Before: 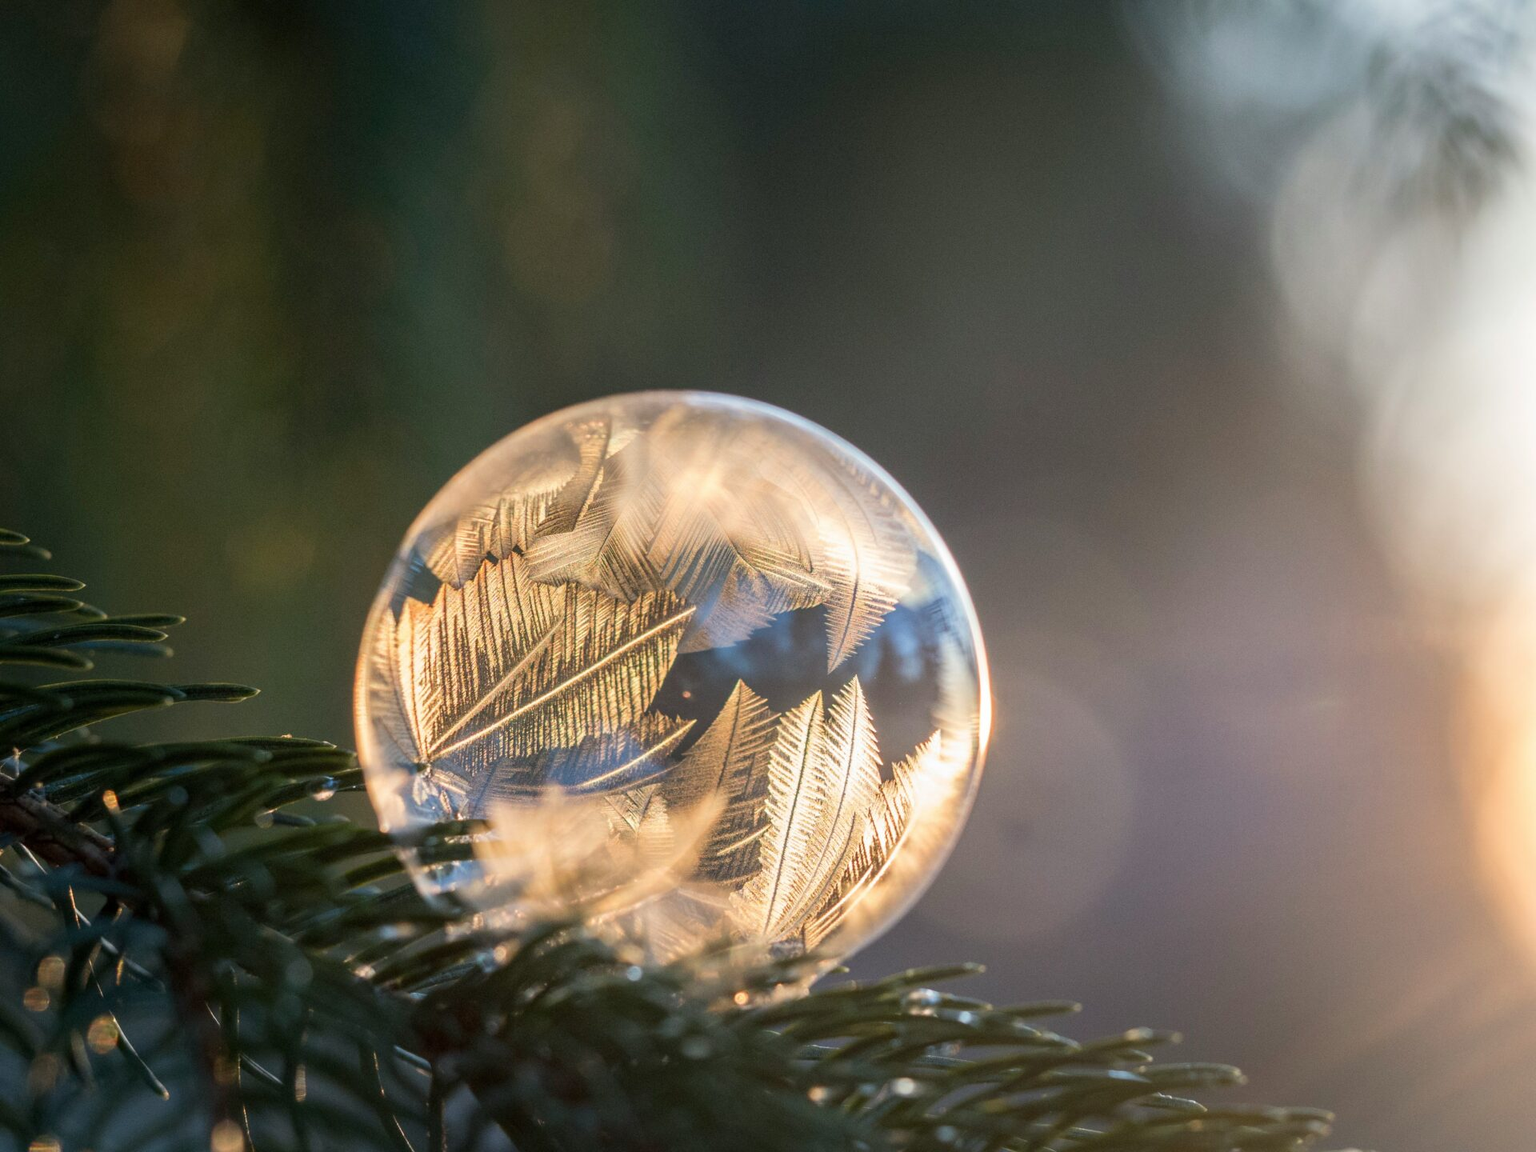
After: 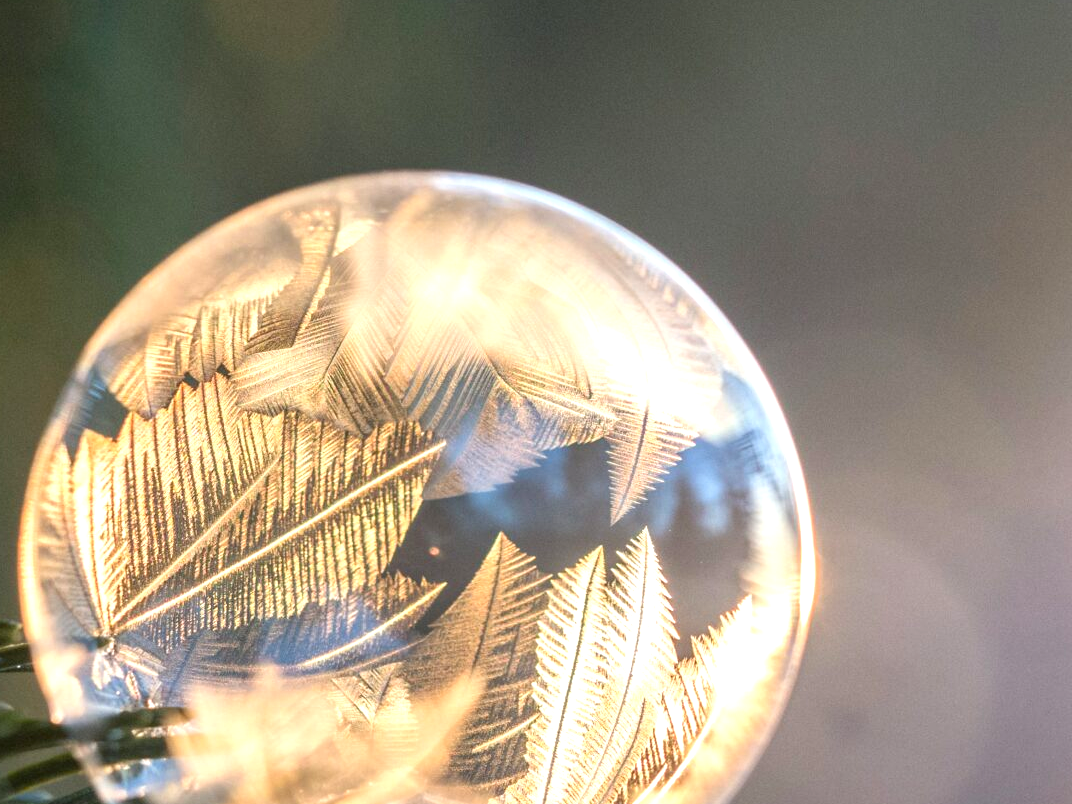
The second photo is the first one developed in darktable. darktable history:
exposure: black level correction 0, exposure 0.7 EV, compensate exposure bias true, compensate highlight preservation false
crop and rotate: left 22.13%, top 22.054%, right 22.026%, bottom 22.102%
white balance: emerald 1
